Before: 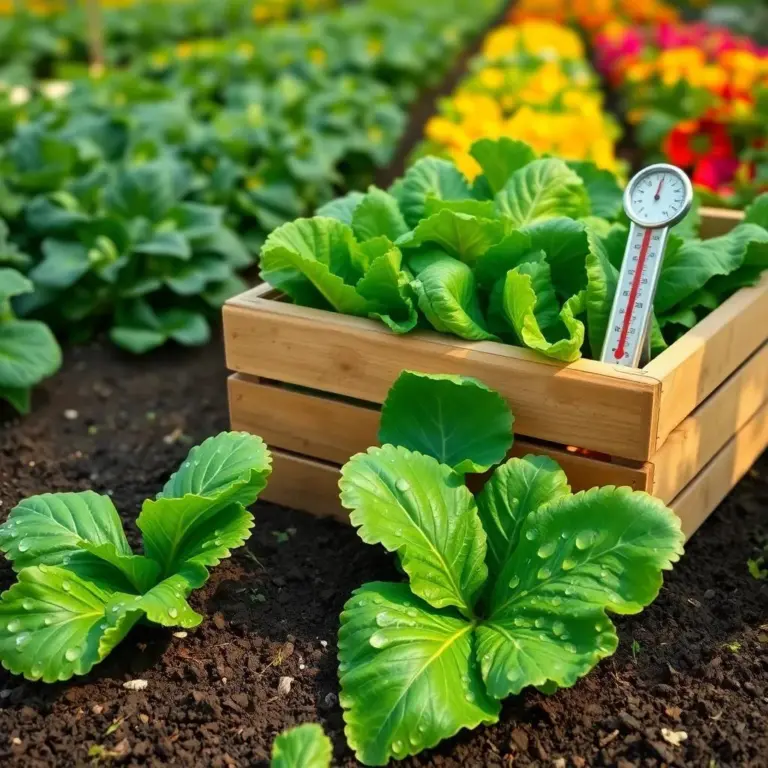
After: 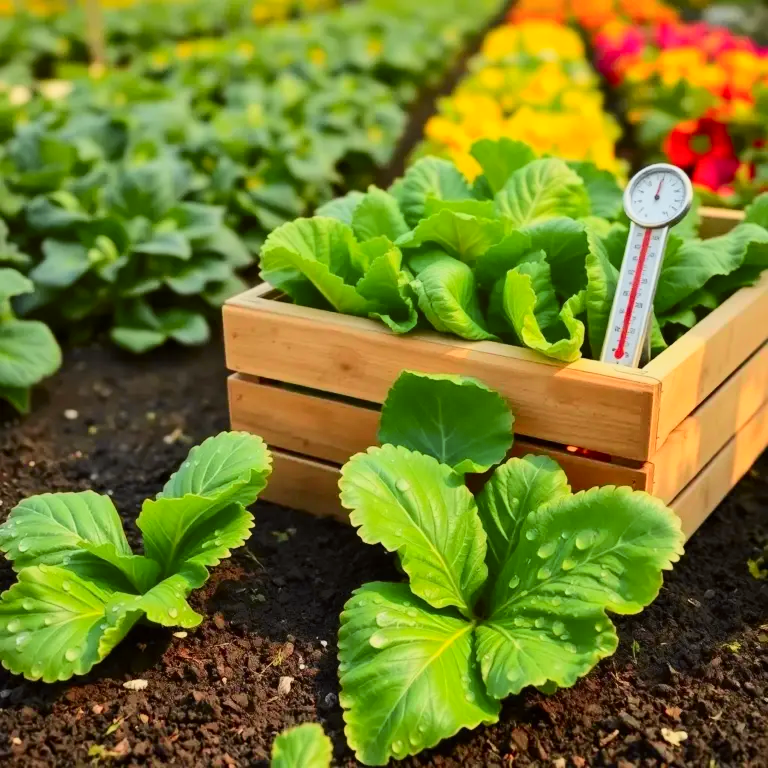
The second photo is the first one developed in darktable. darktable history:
tone curve: curves: ch0 [(0, 0) (0.239, 0.248) (0.508, 0.606) (0.826, 0.855) (1, 0.945)]; ch1 [(0, 0) (0.401, 0.42) (0.442, 0.47) (0.492, 0.498) (0.511, 0.516) (0.555, 0.586) (0.681, 0.739) (1, 1)]; ch2 [(0, 0) (0.411, 0.433) (0.5, 0.504) (0.545, 0.574) (1, 1)], color space Lab, independent channels, preserve colors none
